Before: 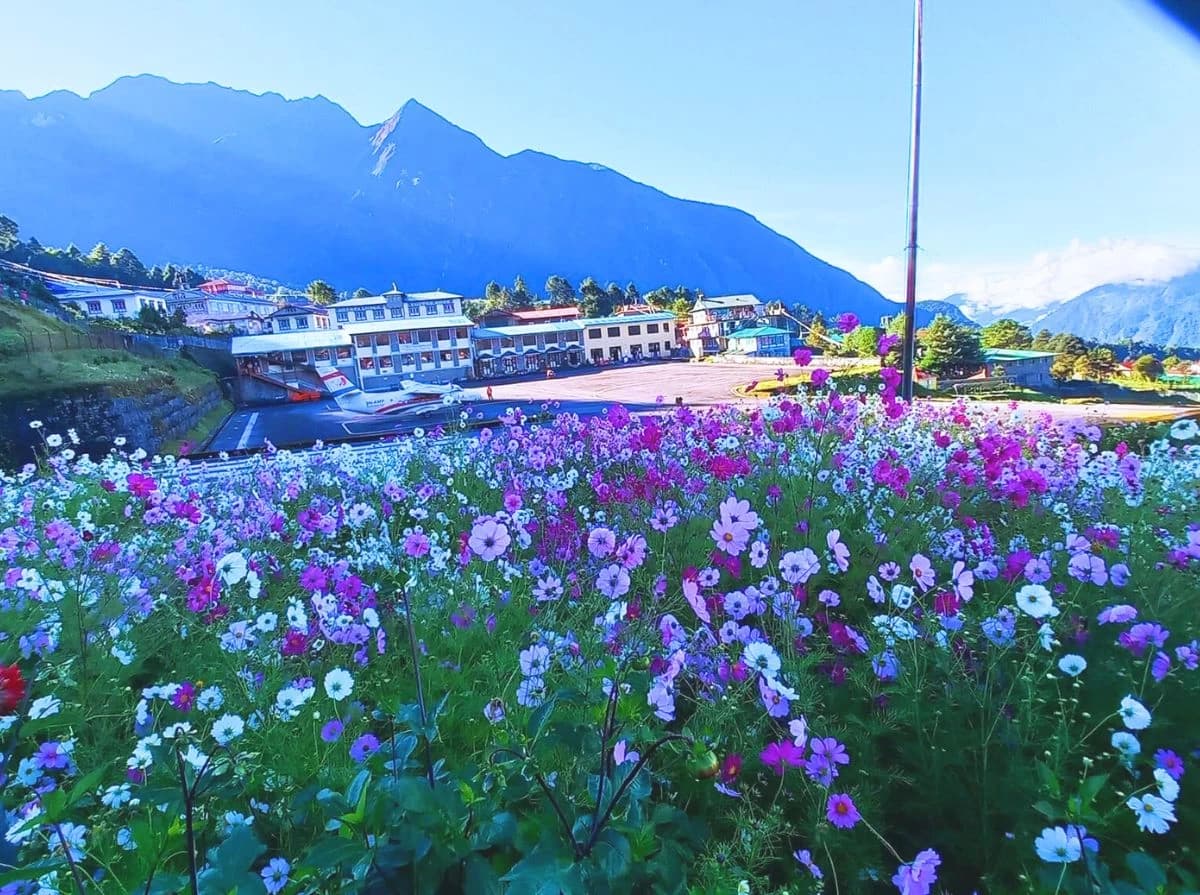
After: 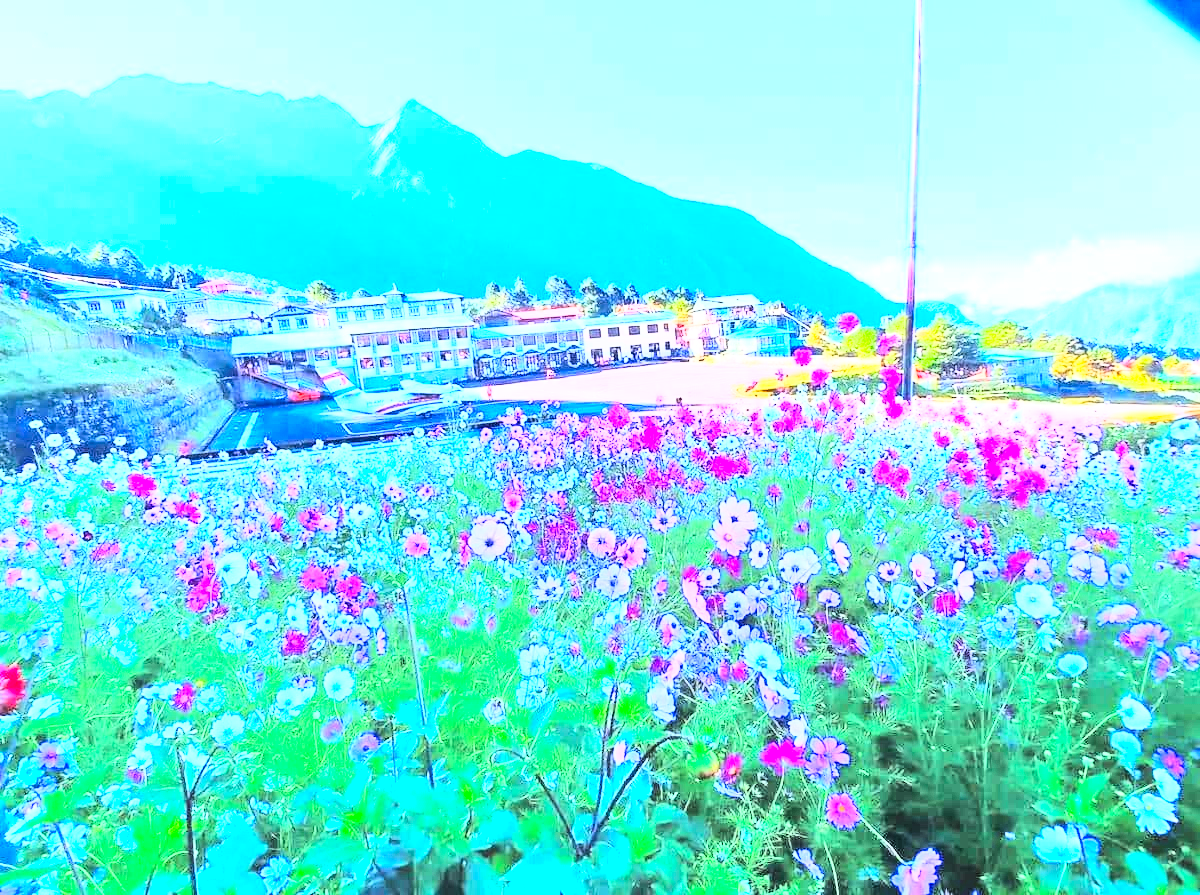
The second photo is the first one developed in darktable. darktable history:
tone equalizer: -7 EV 0.15 EV, -6 EV 0.6 EV, -5 EV 1.15 EV, -4 EV 1.33 EV, -3 EV 1.15 EV, -2 EV 0.6 EV, -1 EV 0.15 EV, mask exposure compensation -0.5 EV
contrast brightness saturation: contrast 0.23, brightness 0.1, saturation 0.29
rgb curve: curves: ch0 [(0, 0) (0.21, 0.15) (0.24, 0.21) (0.5, 0.75) (0.75, 0.96) (0.89, 0.99) (1, 1)]; ch1 [(0, 0.02) (0.21, 0.13) (0.25, 0.2) (0.5, 0.67) (0.75, 0.9) (0.89, 0.97) (1, 1)]; ch2 [(0, 0.02) (0.21, 0.13) (0.25, 0.2) (0.5, 0.67) (0.75, 0.9) (0.89, 0.97) (1, 1)], compensate middle gray true
exposure: black level correction 0.001, exposure 0.5 EV, compensate exposure bias true, compensate highlight preservation false
